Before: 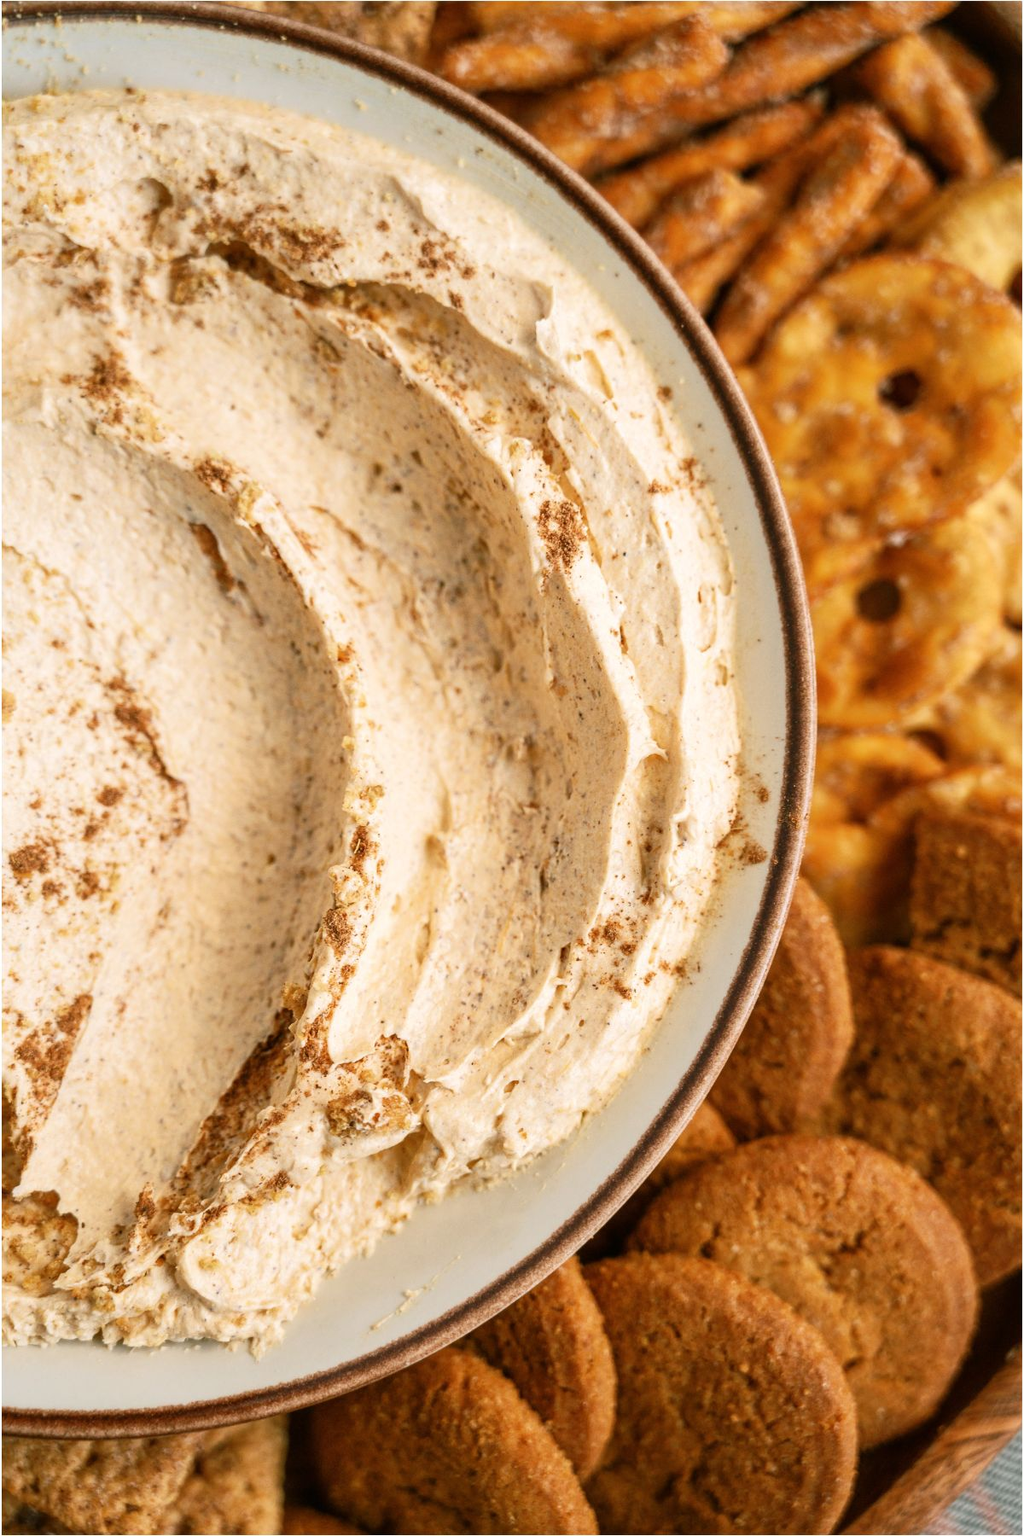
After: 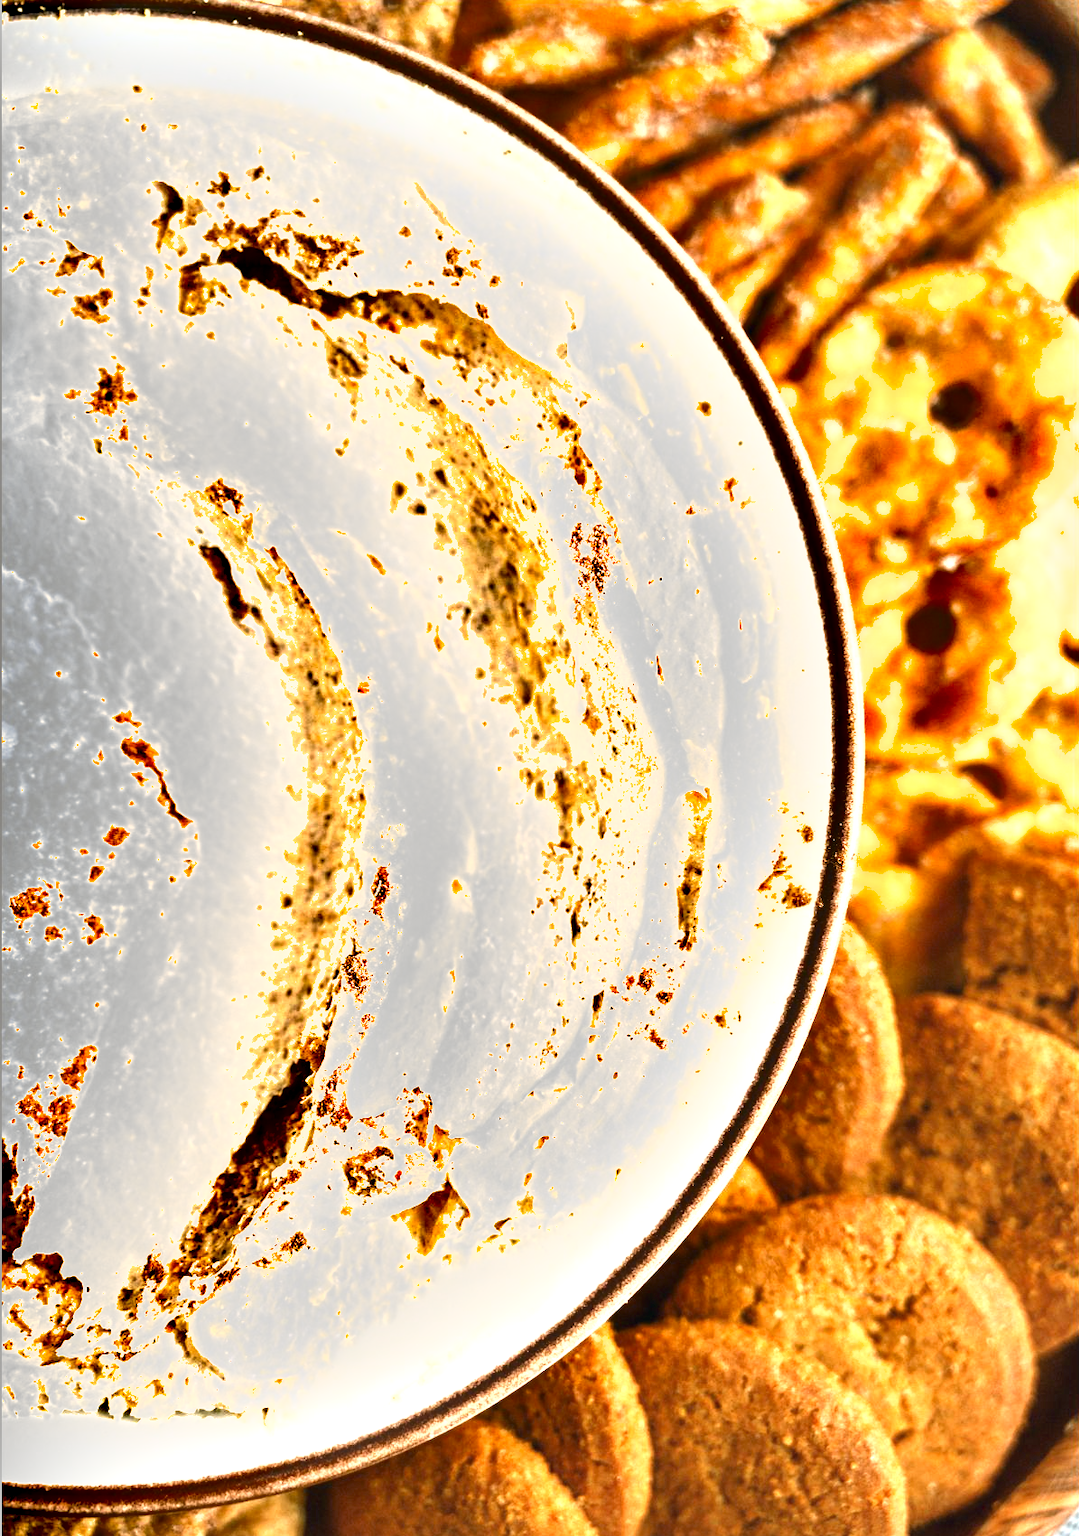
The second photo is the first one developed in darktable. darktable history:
color correction: highlights a* 0.207, highlights b* 2.7, shadows a* -0.874, shadows b* -4.78
exposure: black level correction 0, exposure 1.625 EV, compensate exposure bias true, compensate highlight preservation false
crop: top 0.448%, right 0.264%, bottom 5.045%
white balance: red 0.954, blue 1.079
shadows and highlights: white point adjustment 1, soften with gaussian
